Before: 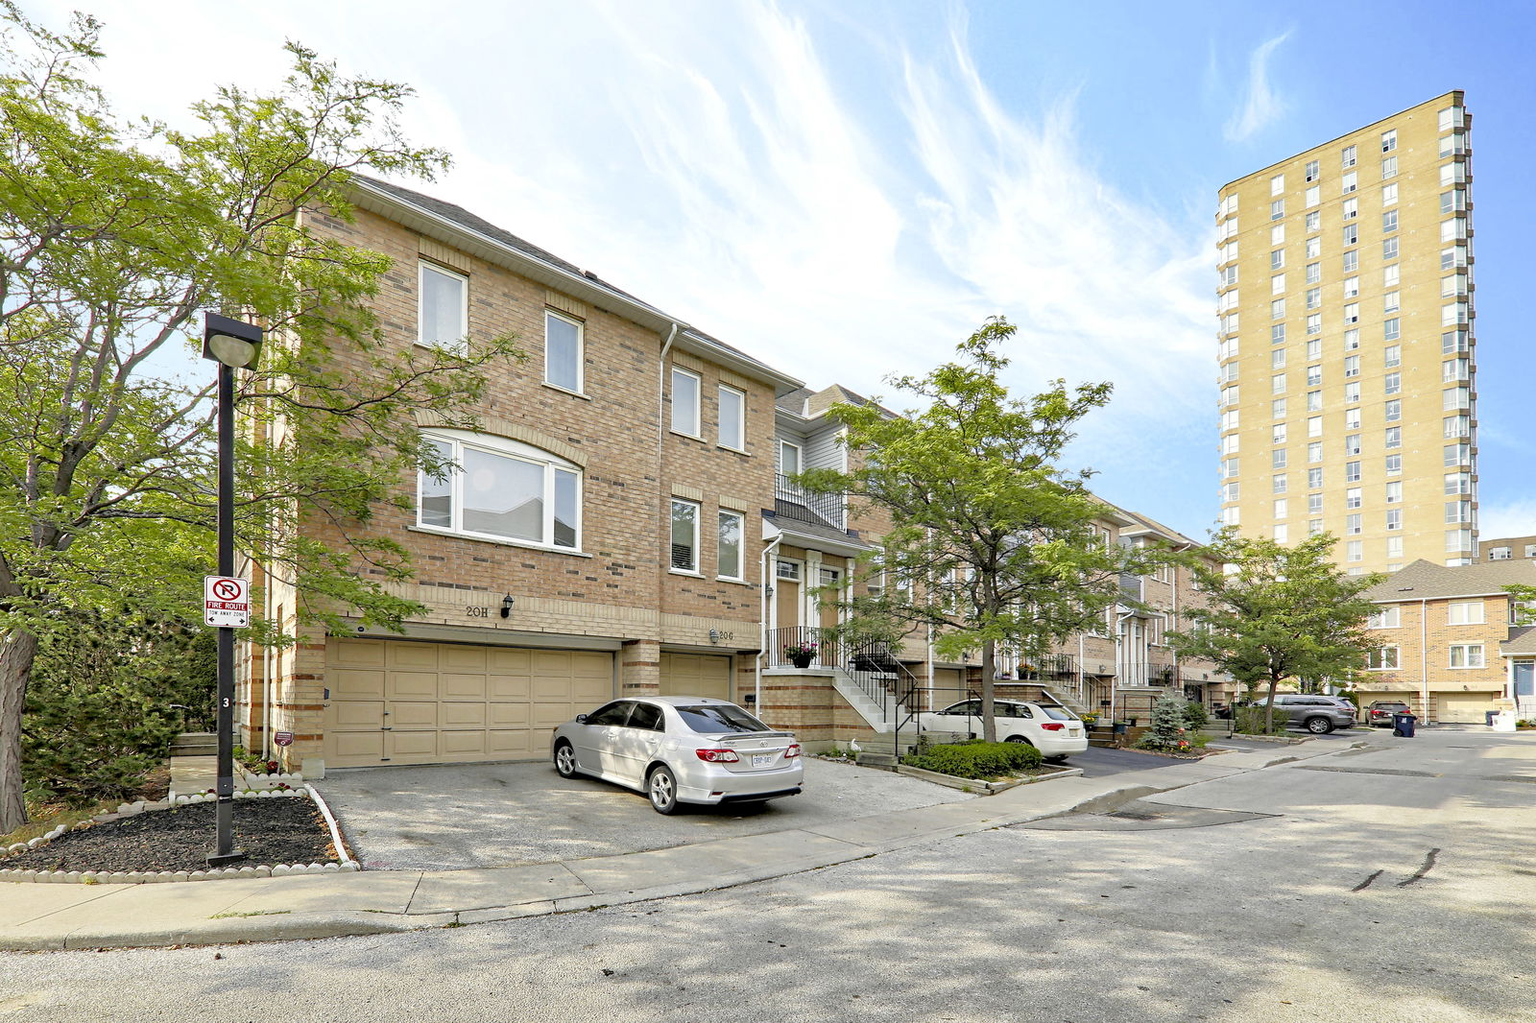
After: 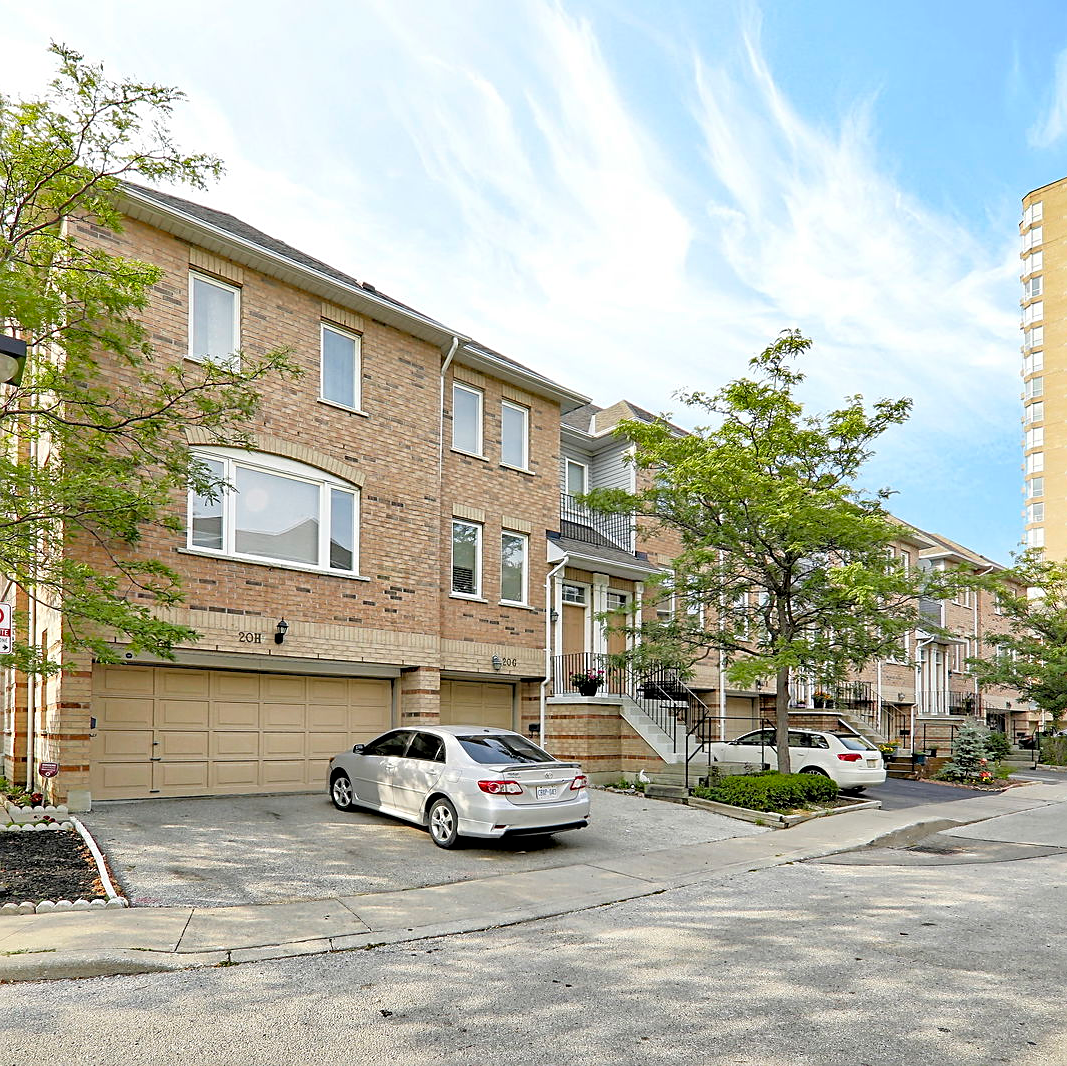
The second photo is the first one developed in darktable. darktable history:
sharpen: on, module defaults
crop and rotate: left 15.446%, right 17.836%
